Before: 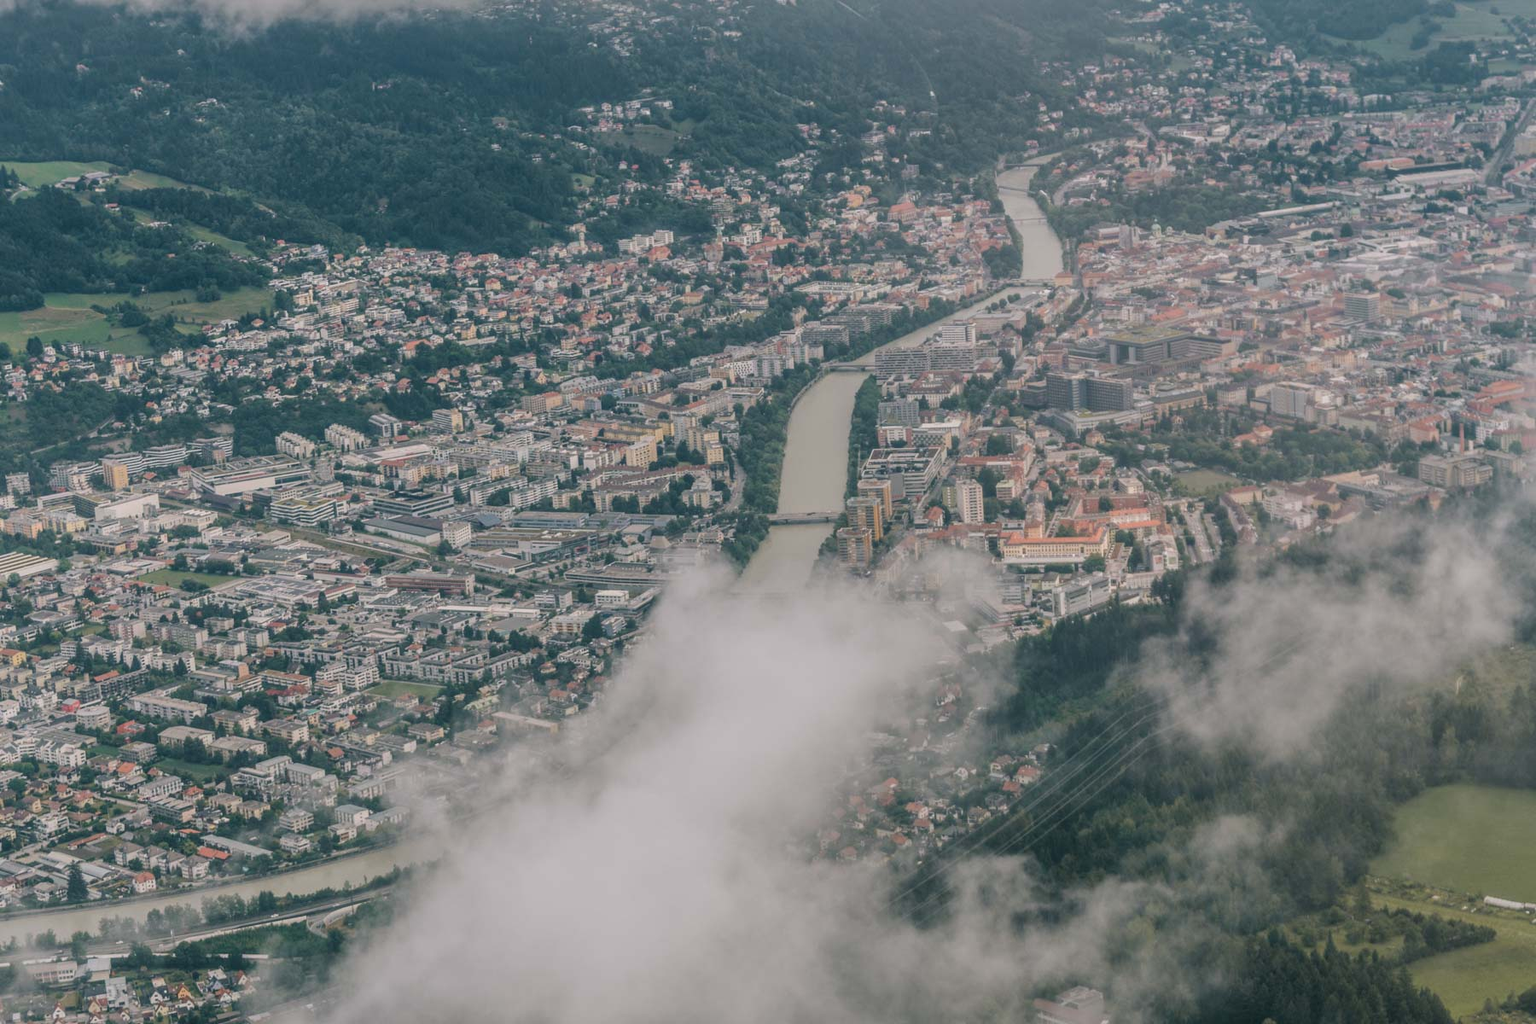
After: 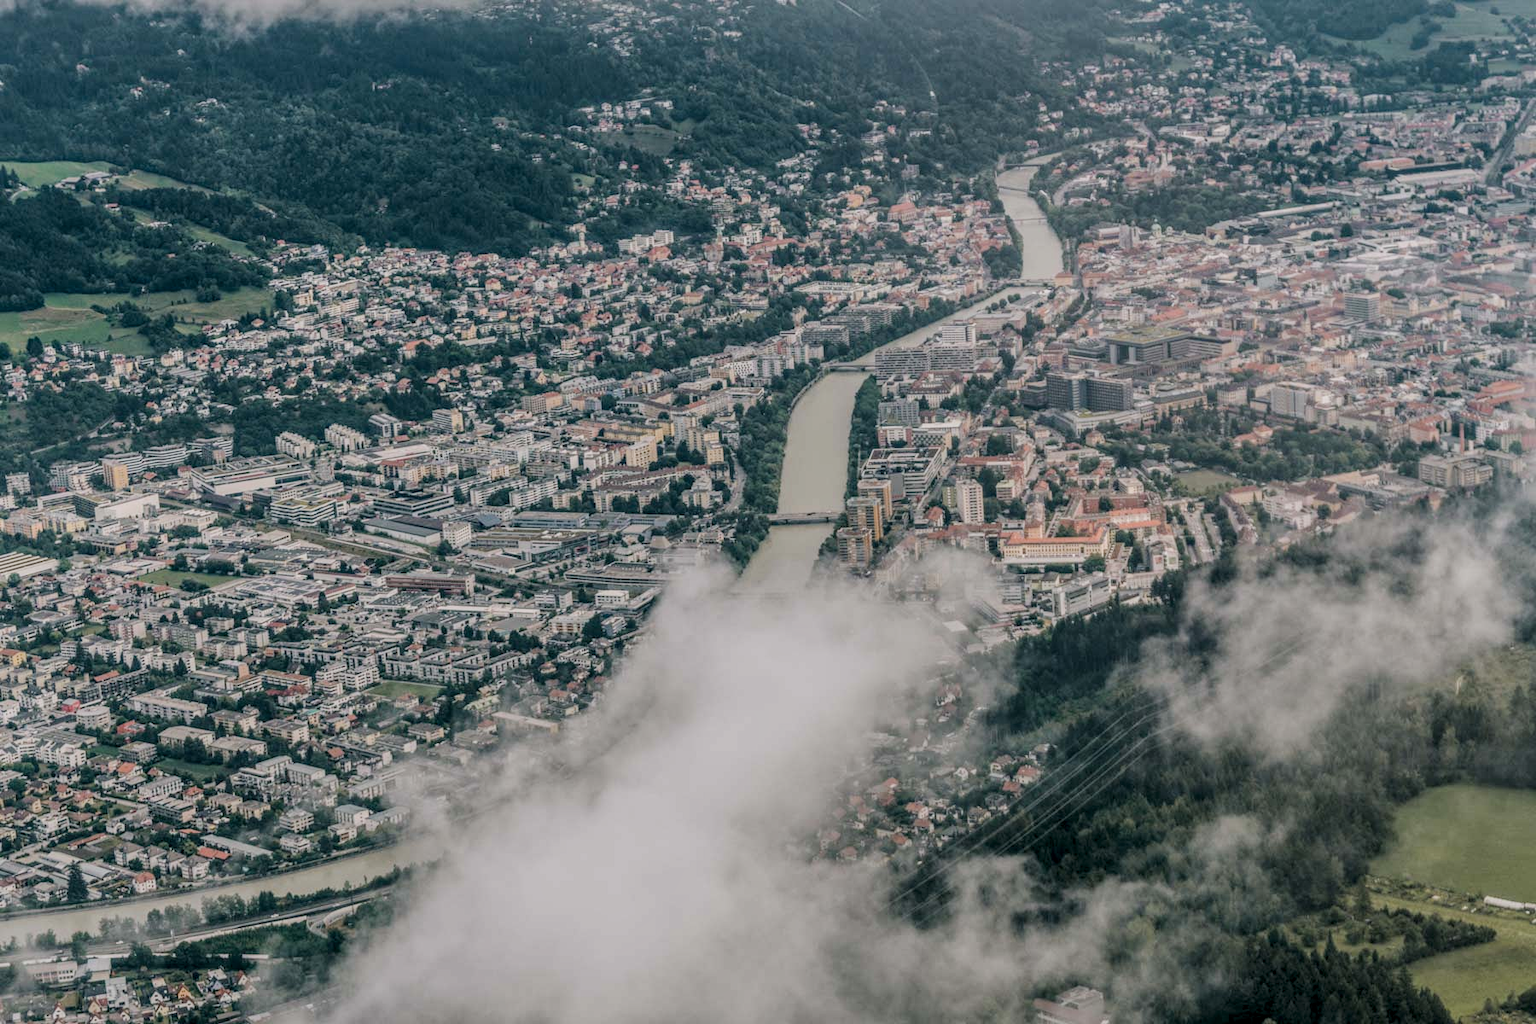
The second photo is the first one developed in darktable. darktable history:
filmic rgb: black relative exposure -7.32 EV, white relative exposure 5.09 EV, hardness 3.2
local contrast: highlights 61%, detail 143%, midtone range 0.428
tone curve: curves: ch0 [(0, 0) (0.265, 0.253) (0.732, 0.751) (1, 1)], color space Lab, linked channels, preserve colors none
haze removal: compatibility mode true, adaptive false
